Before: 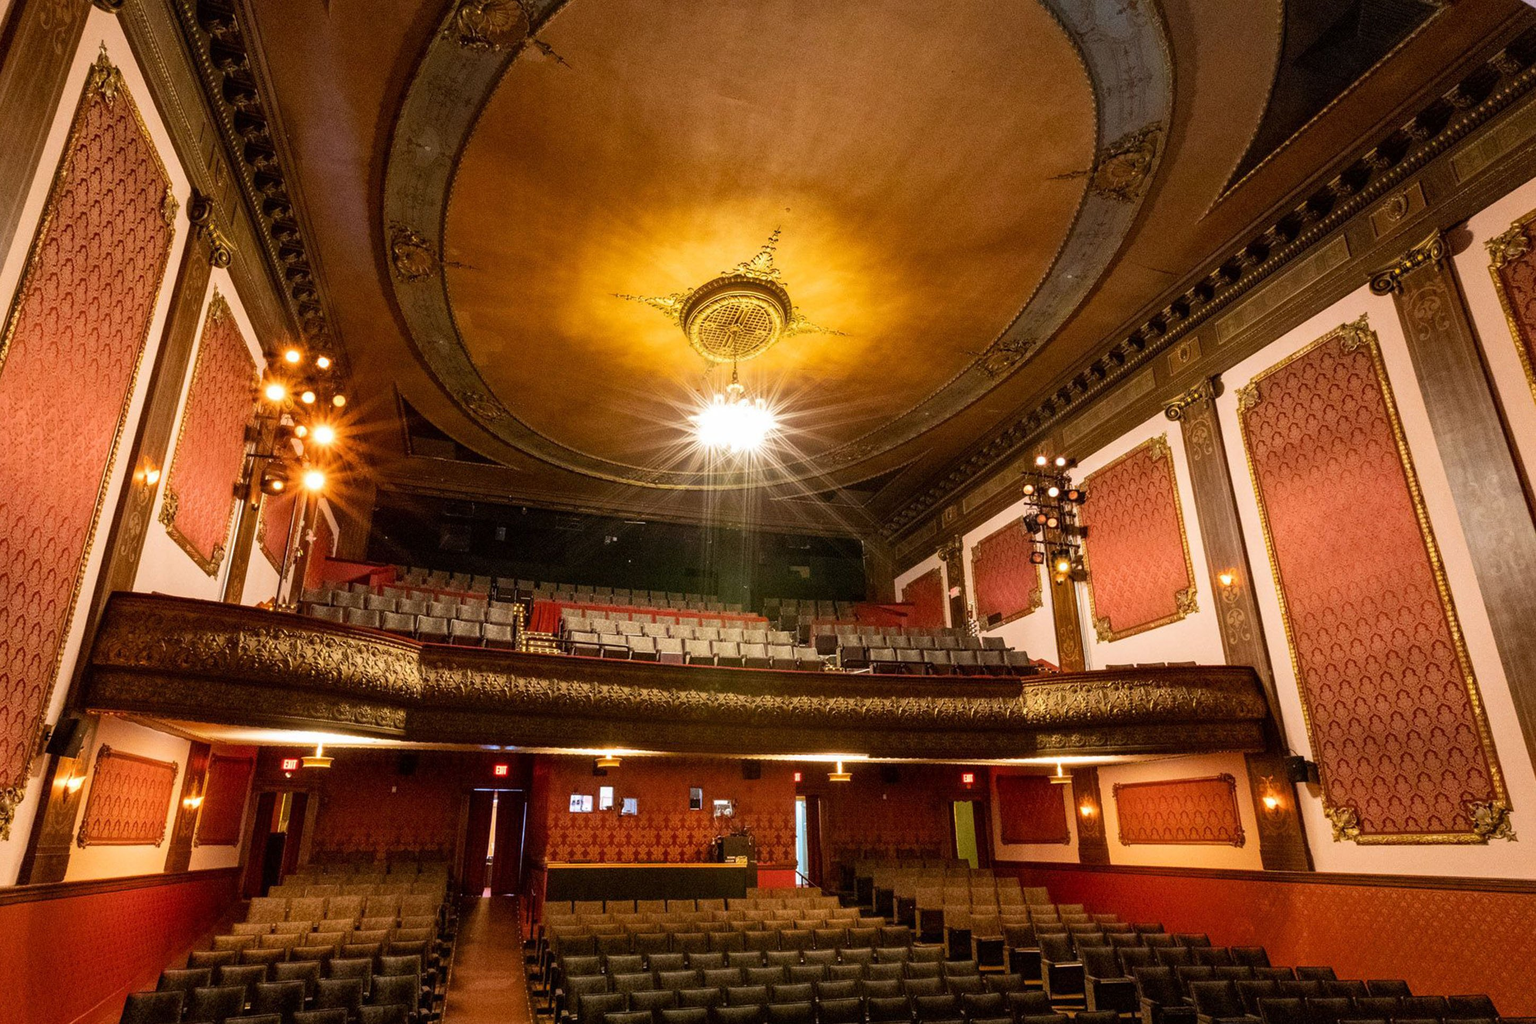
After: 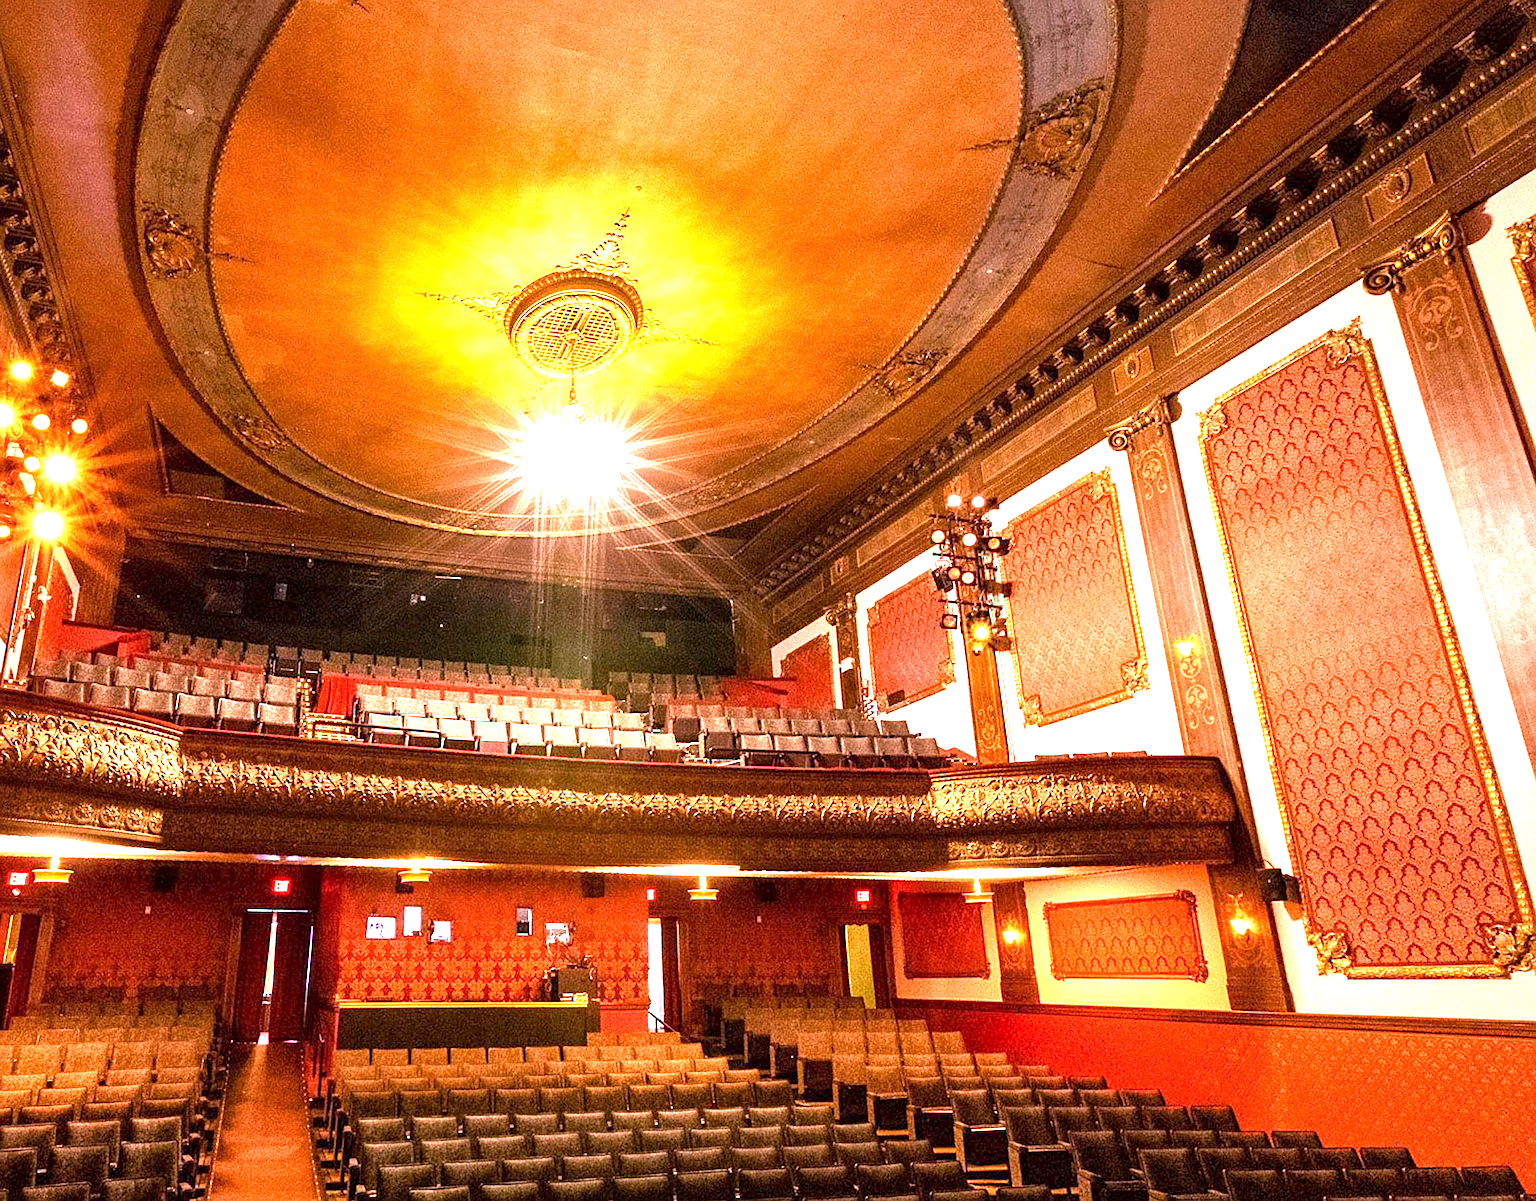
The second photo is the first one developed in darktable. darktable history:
sharpen: on, module defaults
white balance: red 1.188, blue 1.11
exposure: black level correction 0.001, exposure 1.646 EV, compensate exposure bias true, compensate highlight preservation false
crop and rotate: left 17.959%, top 5.771%, right 1.742%
